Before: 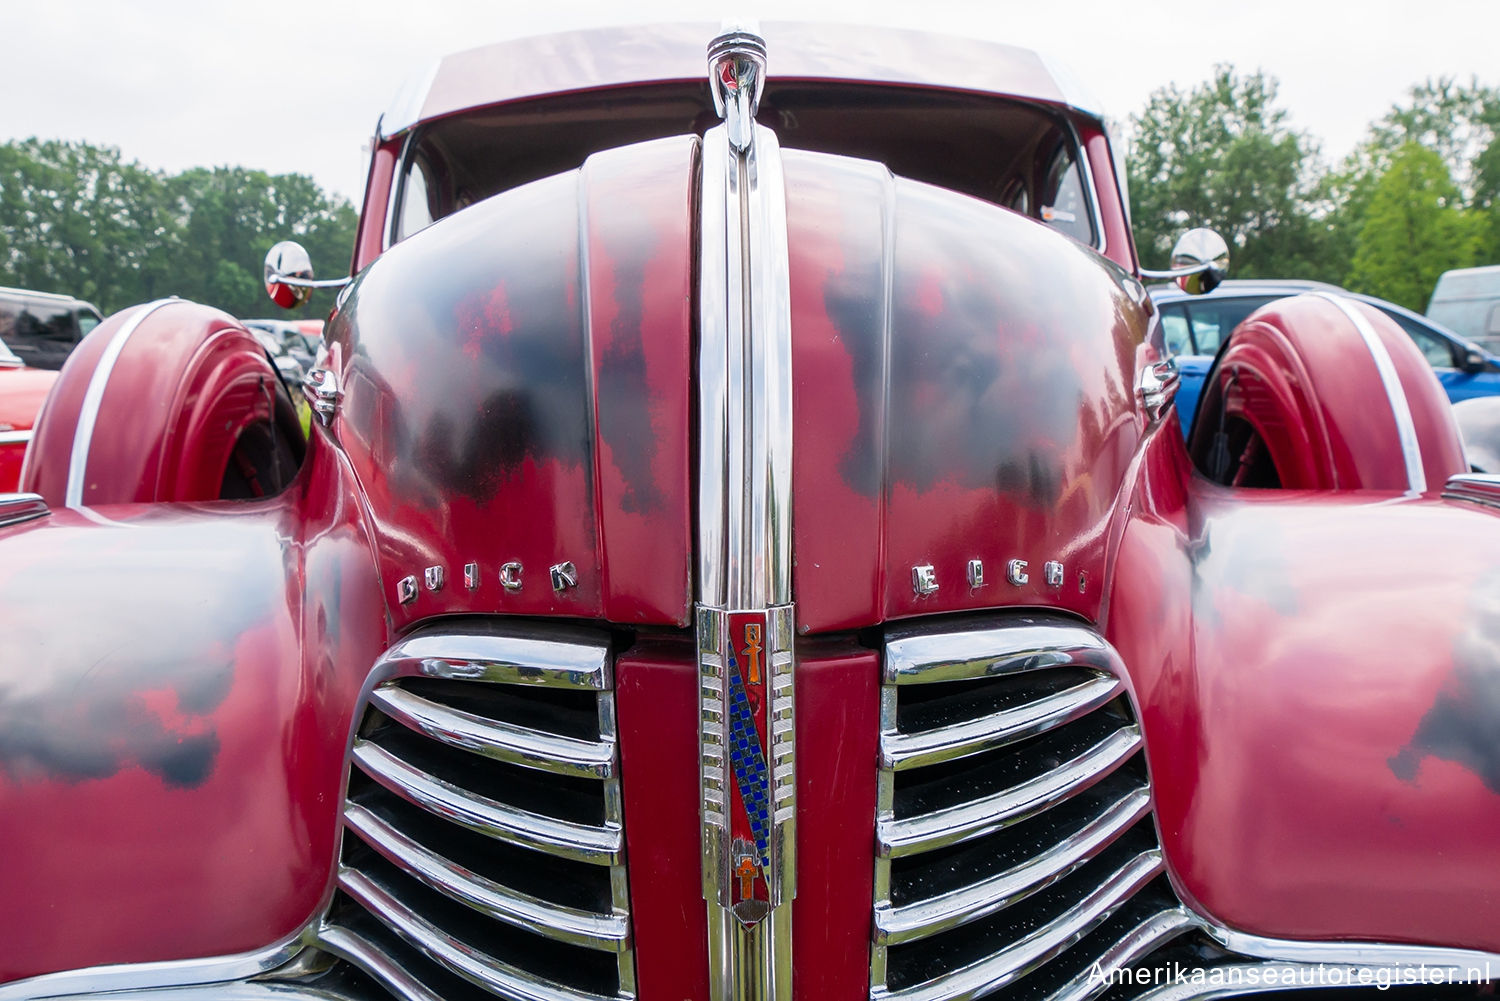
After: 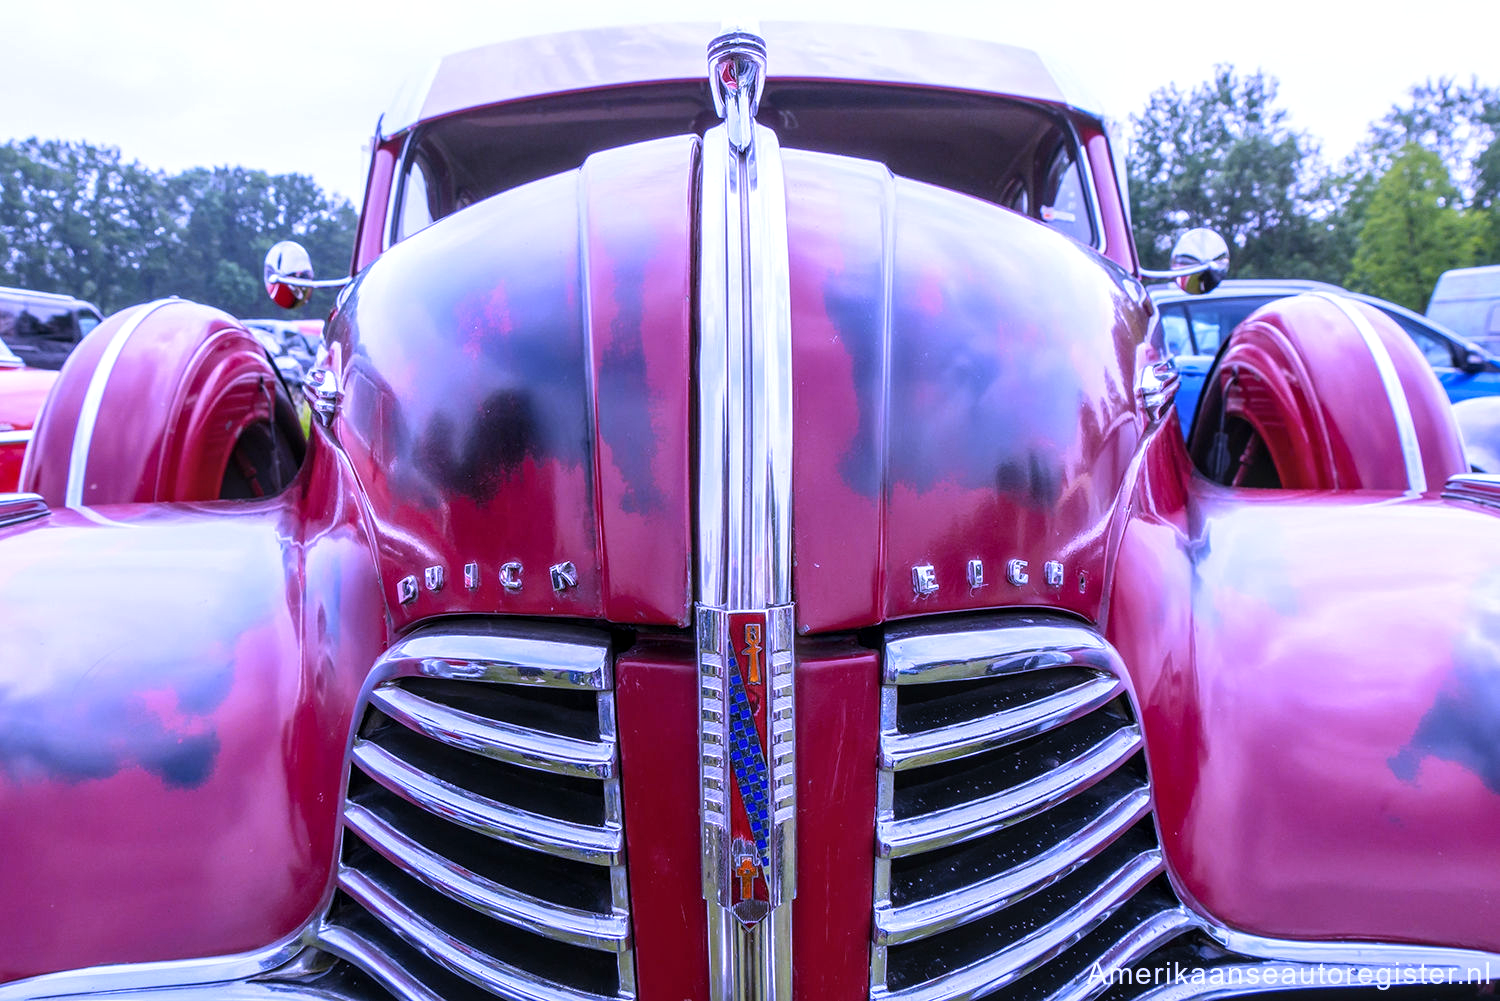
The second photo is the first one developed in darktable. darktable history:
local contrast: on, module defaults
exposure: exposure 0.127 EV
white balance: red 0.98, blue 1.61
